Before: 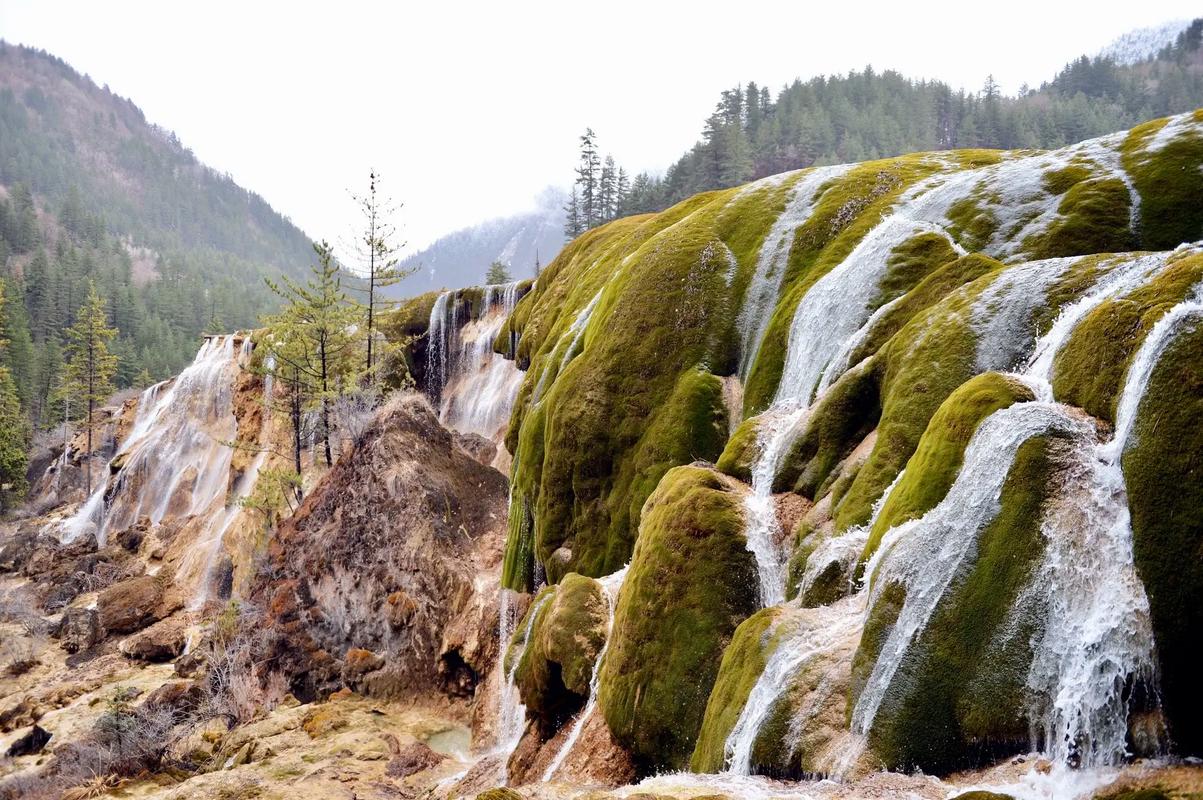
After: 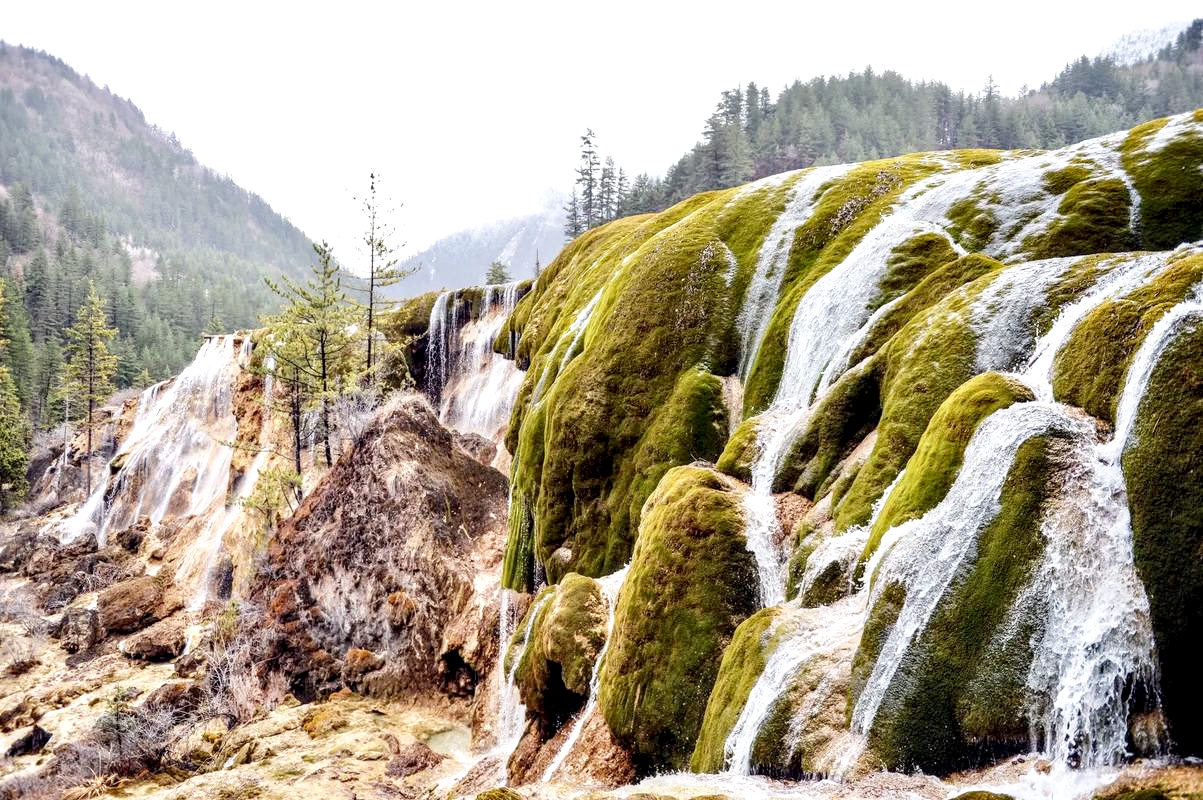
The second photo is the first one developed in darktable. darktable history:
base curve: curves: ch0 [(0, 0) (0.204, 0.334) (0.55, 0.733) (1, 1)], preserve colors none
local contrast: detail 154%
